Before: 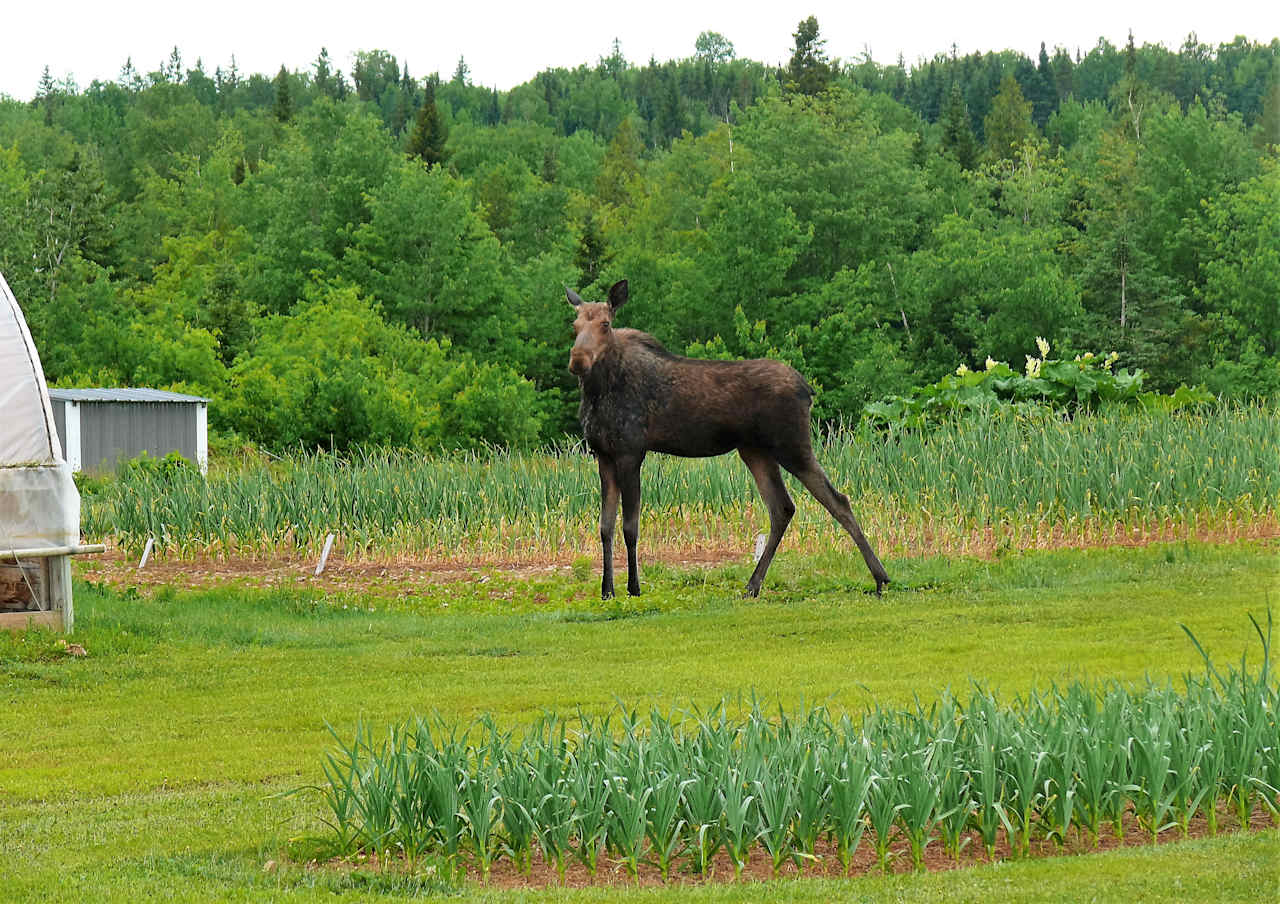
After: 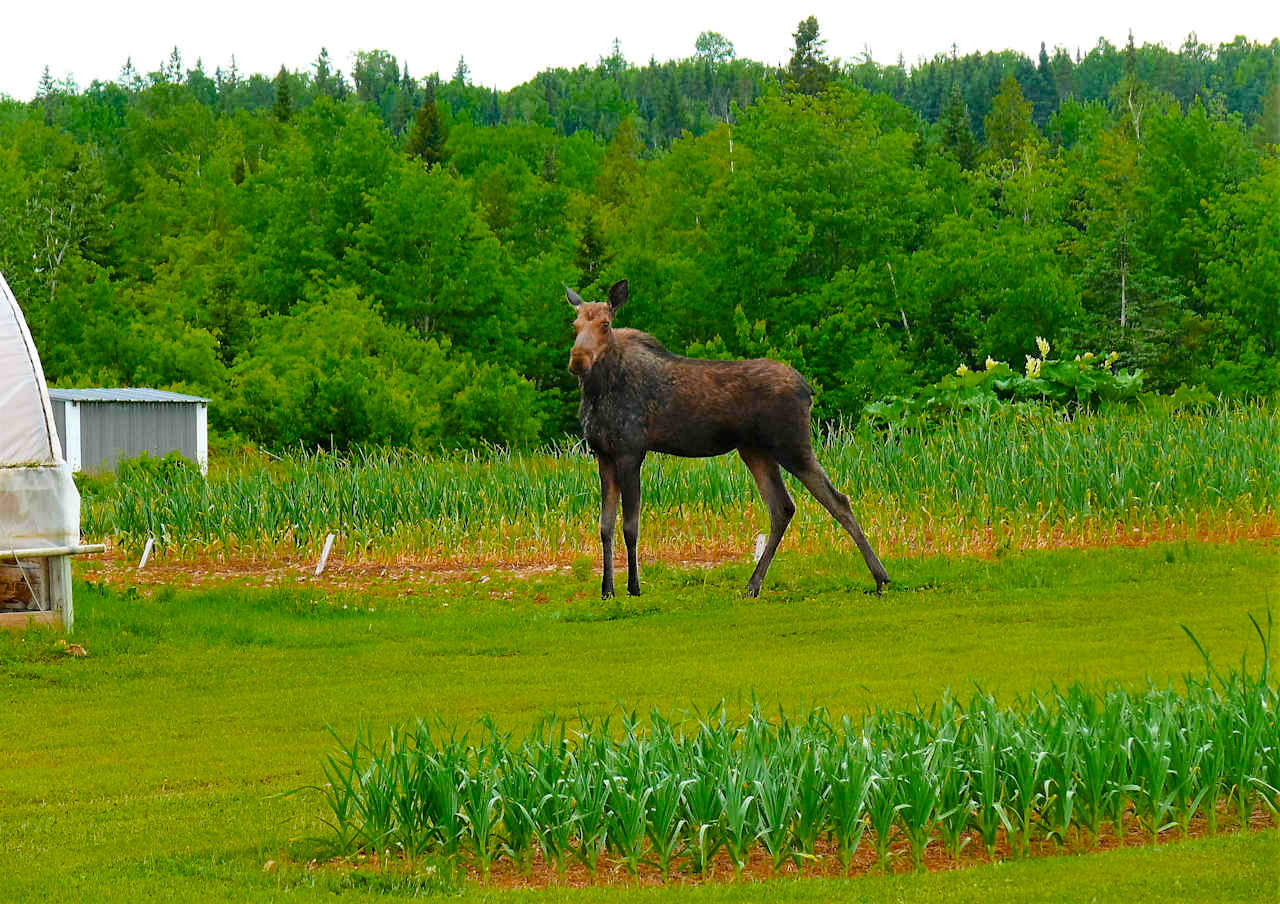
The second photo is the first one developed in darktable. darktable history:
color balance rgb: perceptual saturation grading › global saturation 30.538%, perceptual brilliance grading › mid-tones 9.207%, perceptual brilliance grading › shadows 15.812%, global vibrance 16.273%, saturation formula JzAzBz (2021)
